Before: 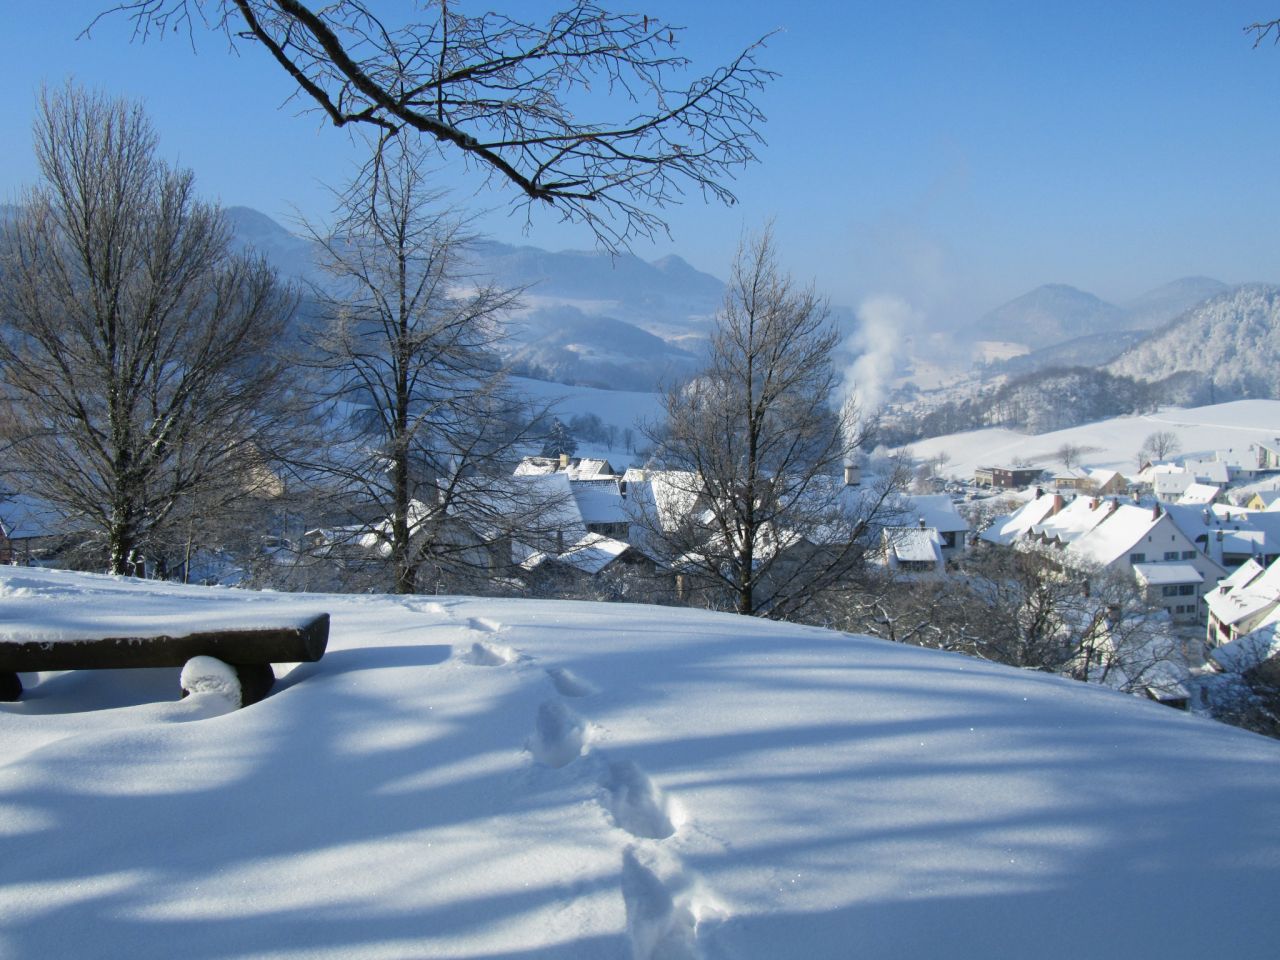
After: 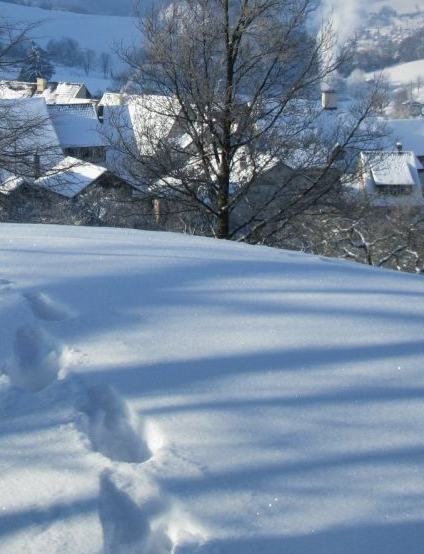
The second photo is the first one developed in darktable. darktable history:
crop: left 40.878%, top 39.176%, right 25.993%, bottom 3.081%
shadows and highlights: shadows 32.83, highlights -47.7, soften with gaussian
